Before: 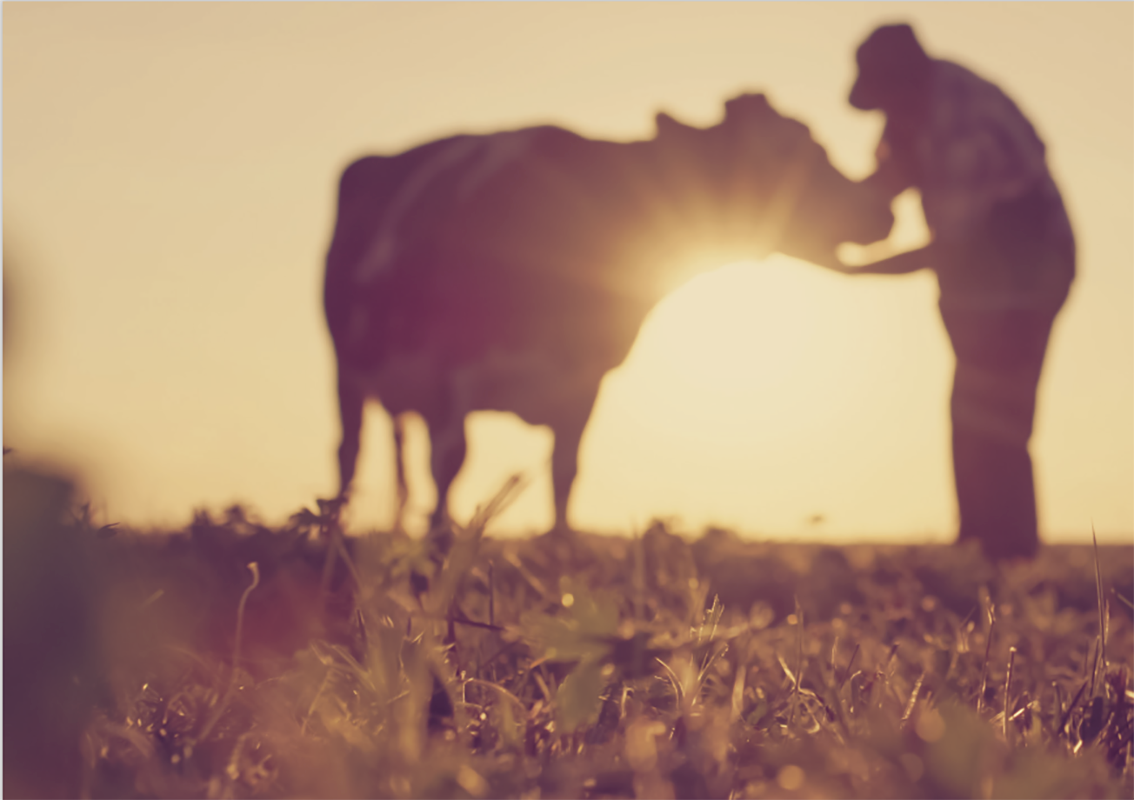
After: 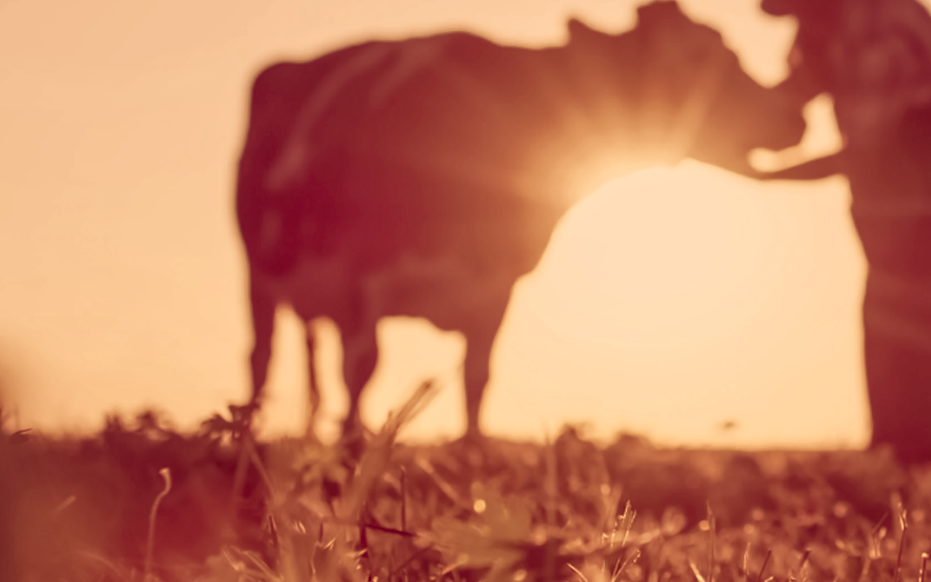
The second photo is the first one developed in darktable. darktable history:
crop: left 7.837%, top 11.76%, right 10.051%, bottom 15.471%
color correction: highlights a* 9.49, highlights b* 9.05, shadows a* 39.9, shadows b* 39.79, saturation 0.782
local contrast: highlights 97%, shadows 85%, detail 160%, midtone range 0.2
